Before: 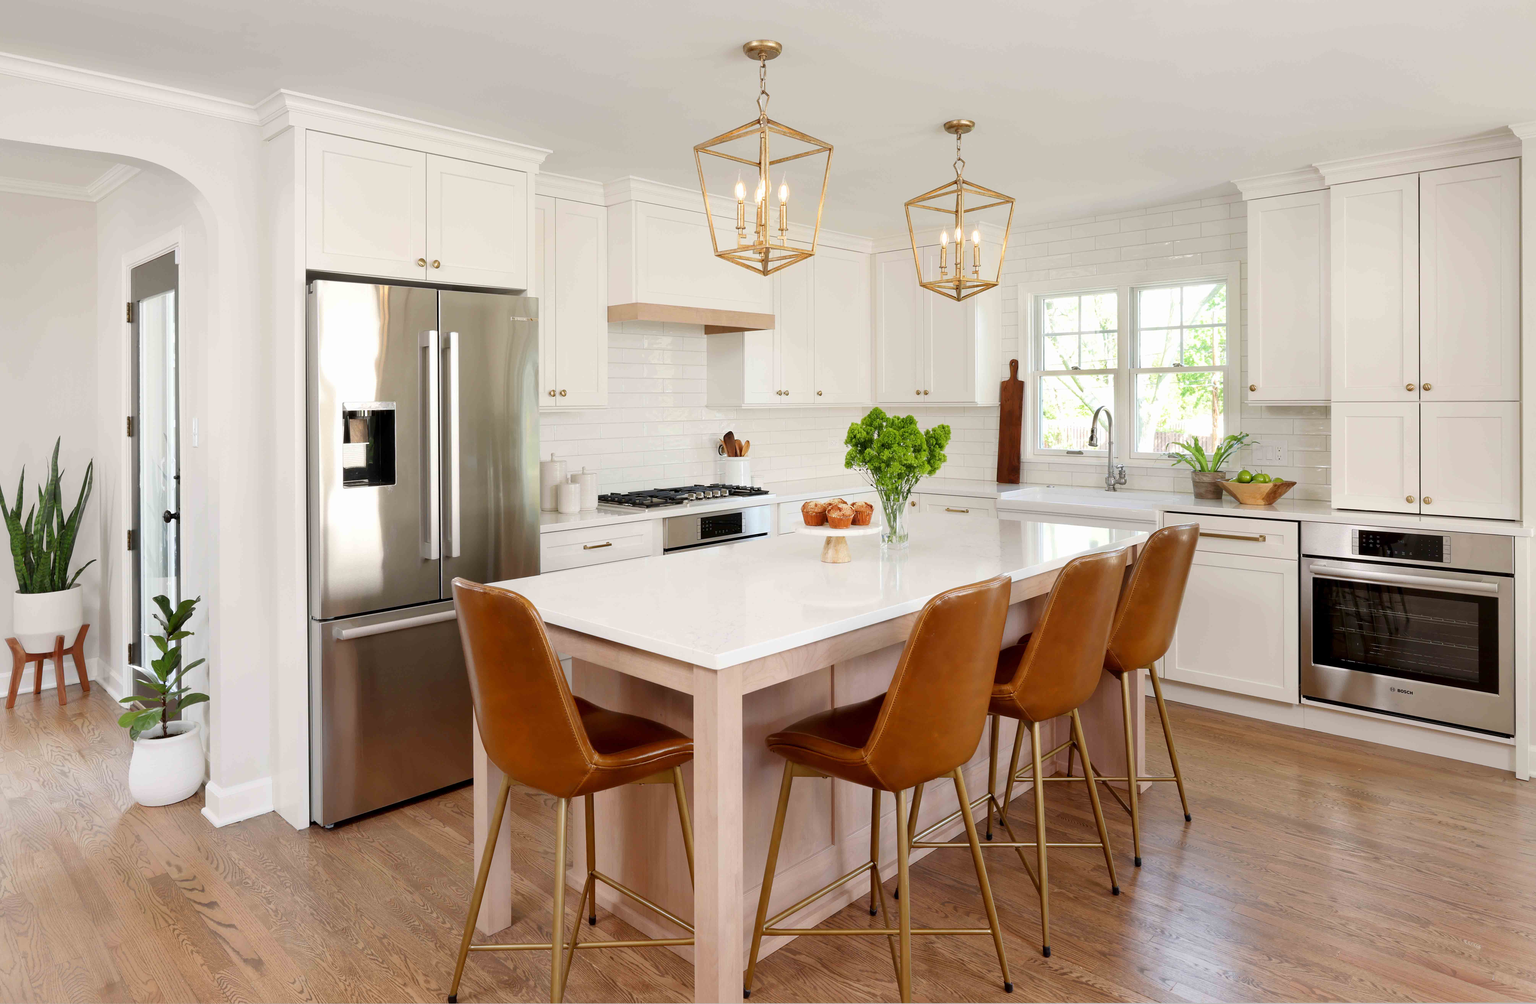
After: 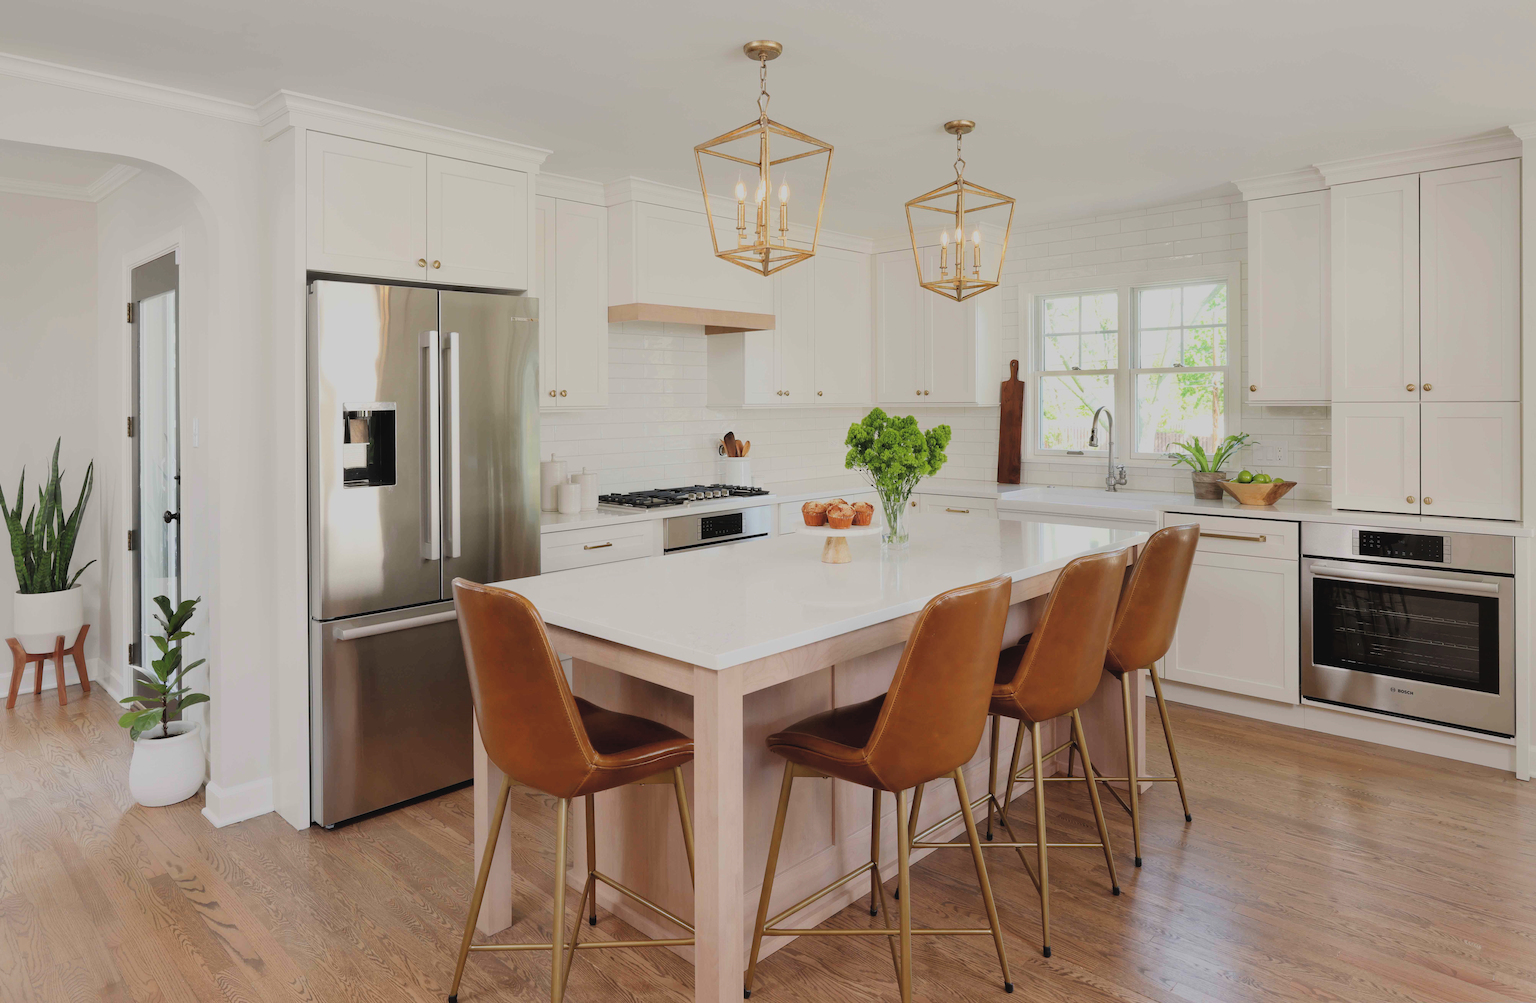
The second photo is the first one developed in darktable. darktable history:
filmic rgb: black relative exposure -7.65 EV, white relative exposure 4.56 EV, hardness 3.61, color science v6 (2022)
exposure: black level correction -0.014, exposure -0.193 EV, compensate highlight preservation false
